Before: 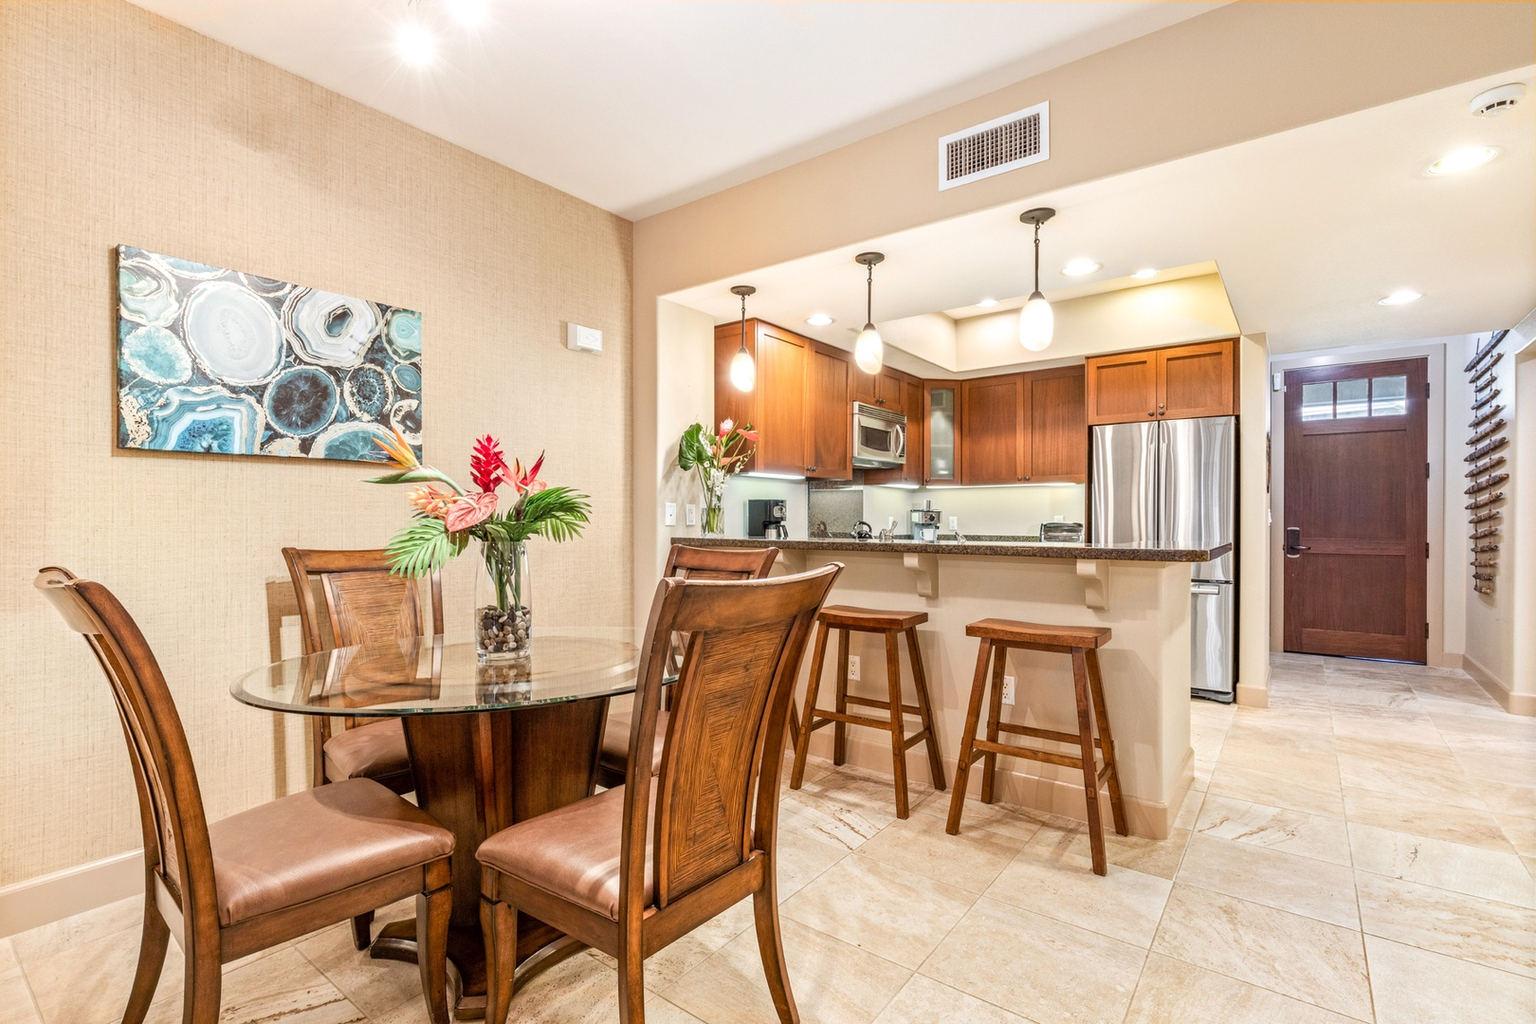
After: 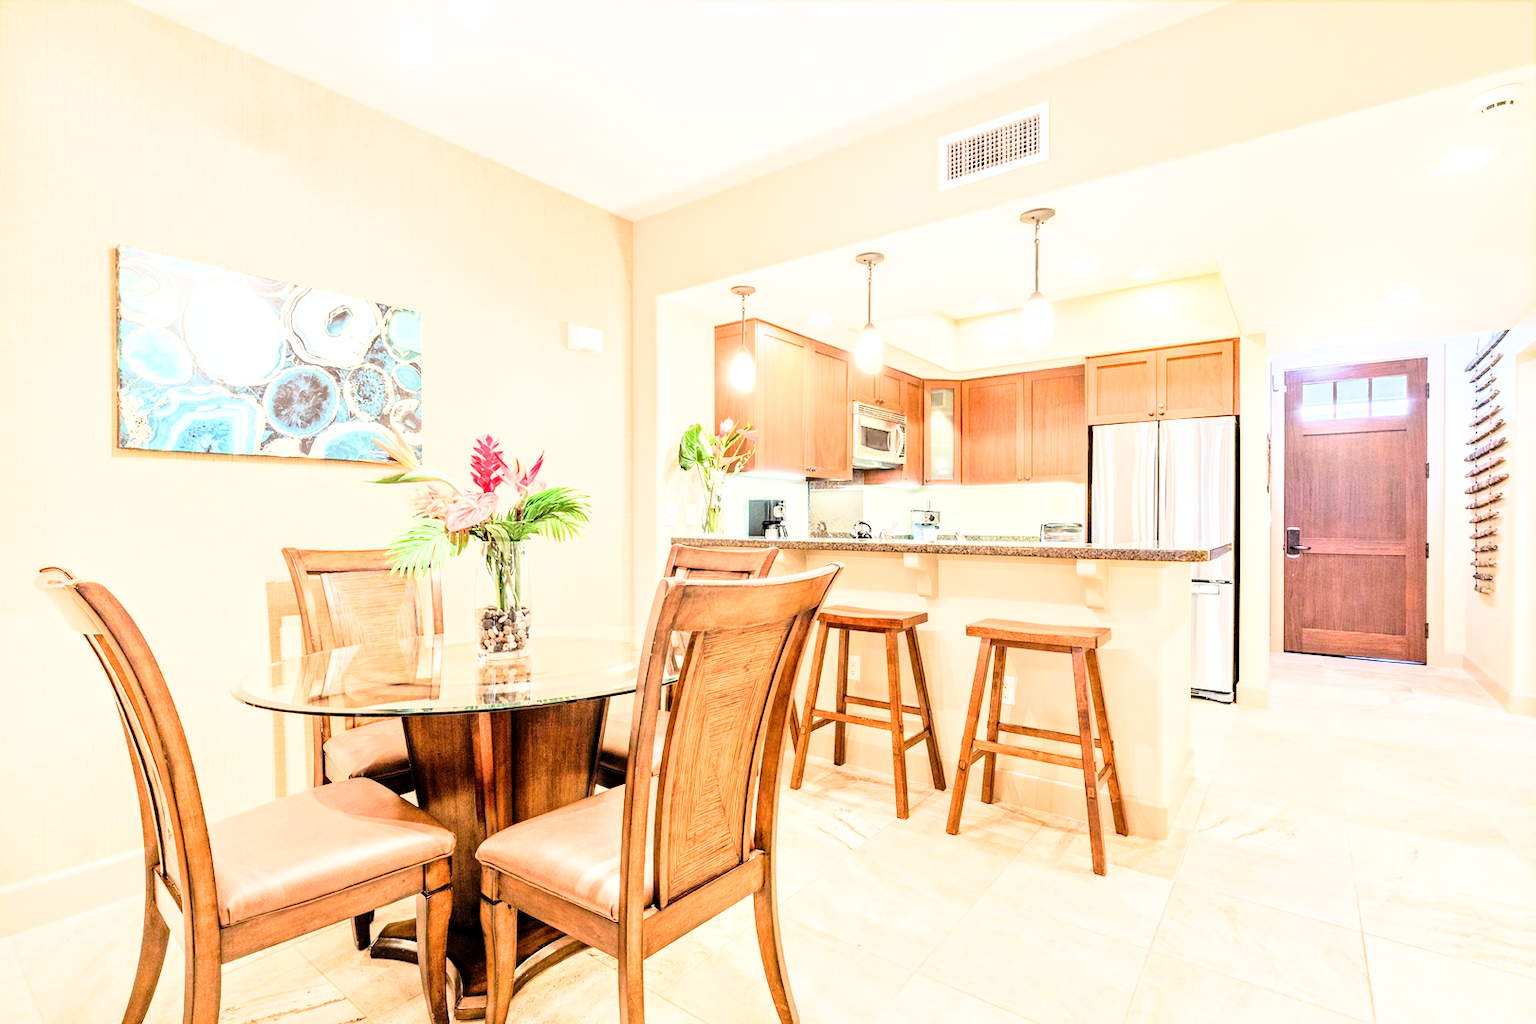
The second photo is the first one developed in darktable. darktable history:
contrast brightness saturation: contrast 0.231, brightness 0.097, saturation 0.29
exposure: exposure 2 EV, compensate highlight preservation false
local contrast: mode bilateral grid, contrast 20, coarseness 51, detail 120%, midtone range 0.2
filmic rgb: middle gray luminance 29.16%, black relative exposure -10.22 EV, white relative exposure 5.49 EV, target black luminance 0%, hardness 3.94, latitude 2.66%, contrast 1.132, highlights saturation mix 5.27%, shadows ↔ highlights balance 14.48%, add noise in highlights 0.001, preserve chrominance max RGB, color science v3 (2019), use custom middle-gray values true, contrast in highlights soft
tone curve: curves: ch0 [(0, 0) (0.003, 0.004) (0.011, 0.014) (0.025, 0.032) (0.044, 0.057) (0.069, 0.089) (0.1, 0.128) (0.136, 0.174) (0.177, 0.227) (0.224, 0.287) (0.277, 0.354) (0.335, 0.427) (0.399, 0.507) (0.468, 0.582) (0.543, 0.653) (0.623, 0.726) (0.709, 0.799) (0.801, 0.876) (0.898, 0.937) (1, 1)], color space Lab, independent channels, preserve colors none
